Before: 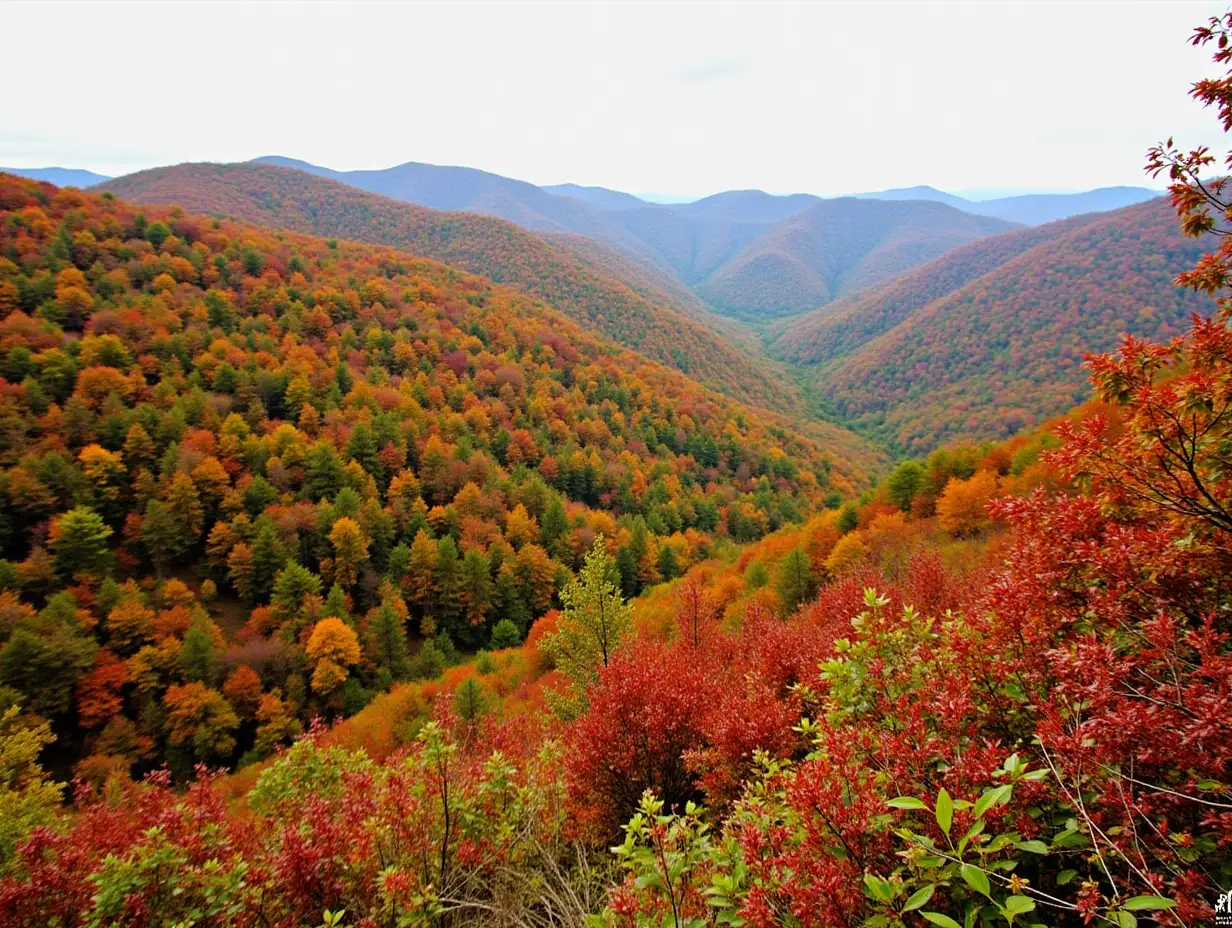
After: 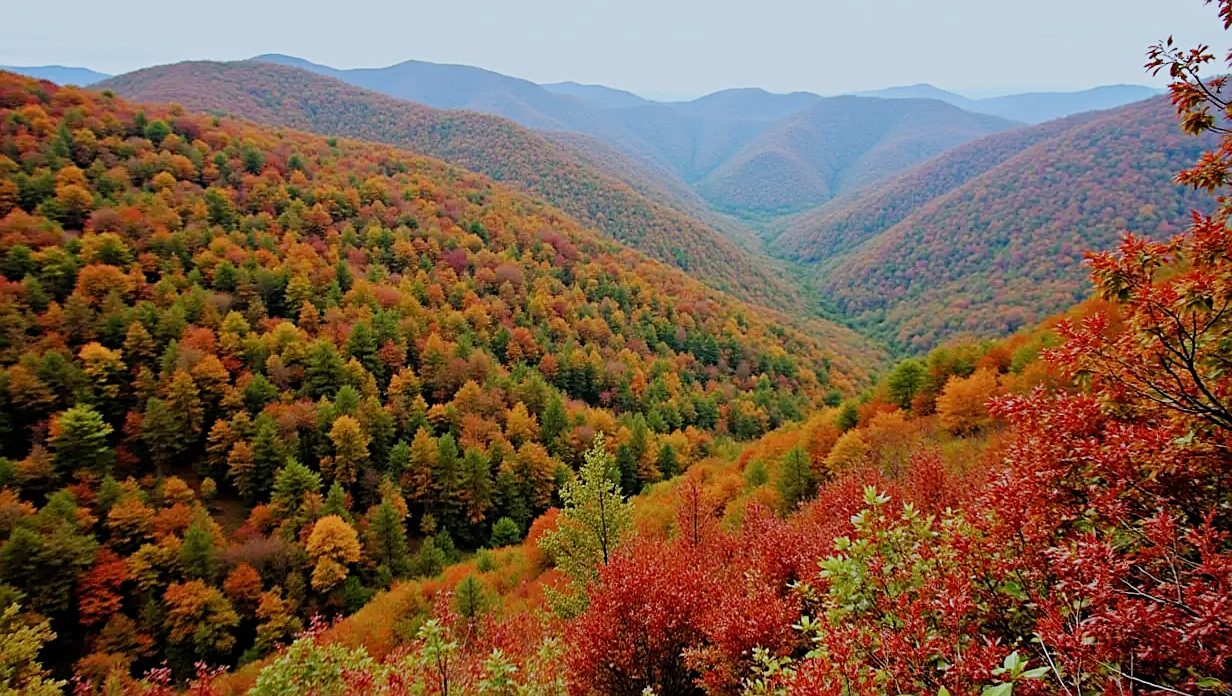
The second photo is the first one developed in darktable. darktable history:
crop: top 11.056%, bottom 13.943%
filmic rgb: black relative exposure -16 EV, white relative exposure 4.96 EV, threshold 3.03 EV, hardness 6.23, preserve chrominance no, color science v5 (2021), iterations of high-quality reconstruction 0, enable highlight reconstruction true
color correction: highlights a* -4.23, highlights b* -10.66
sharpen: on, module defaults
